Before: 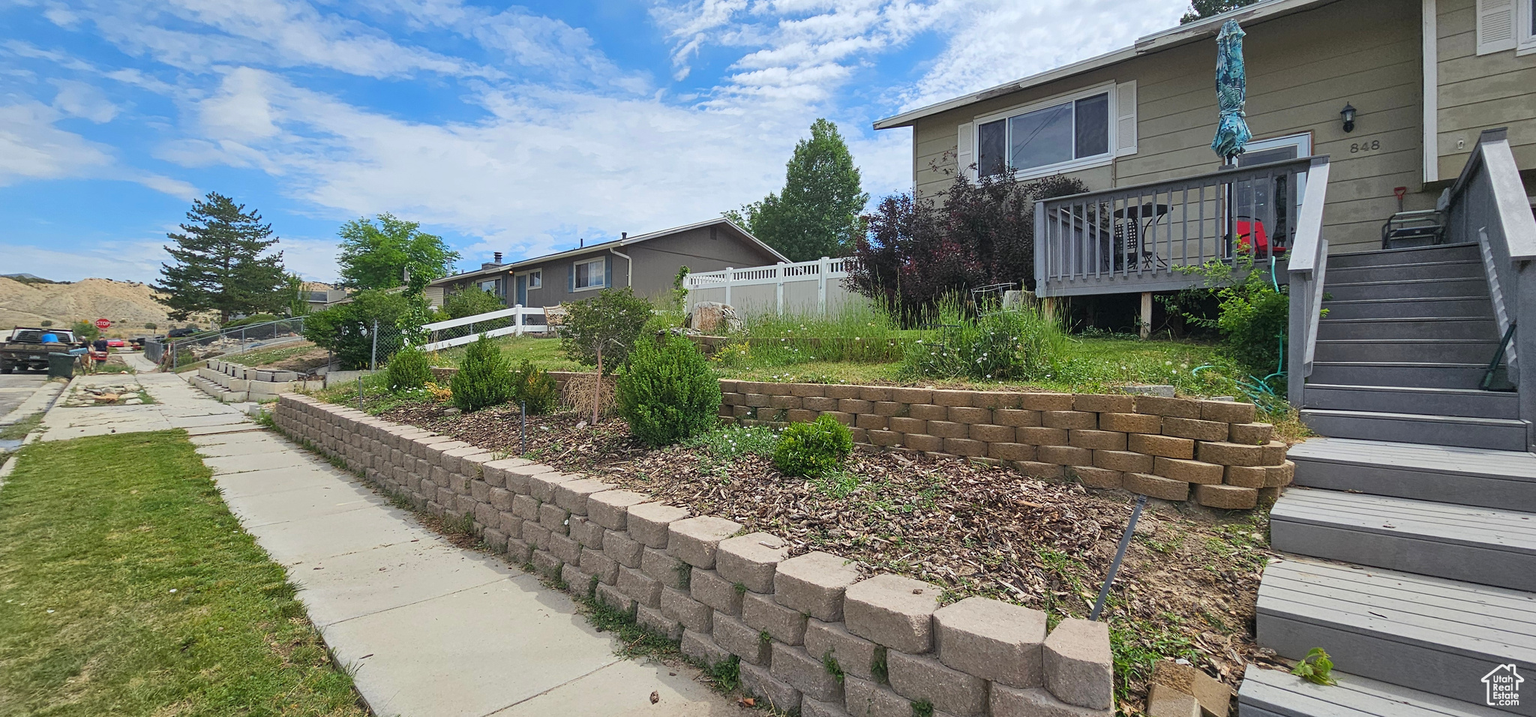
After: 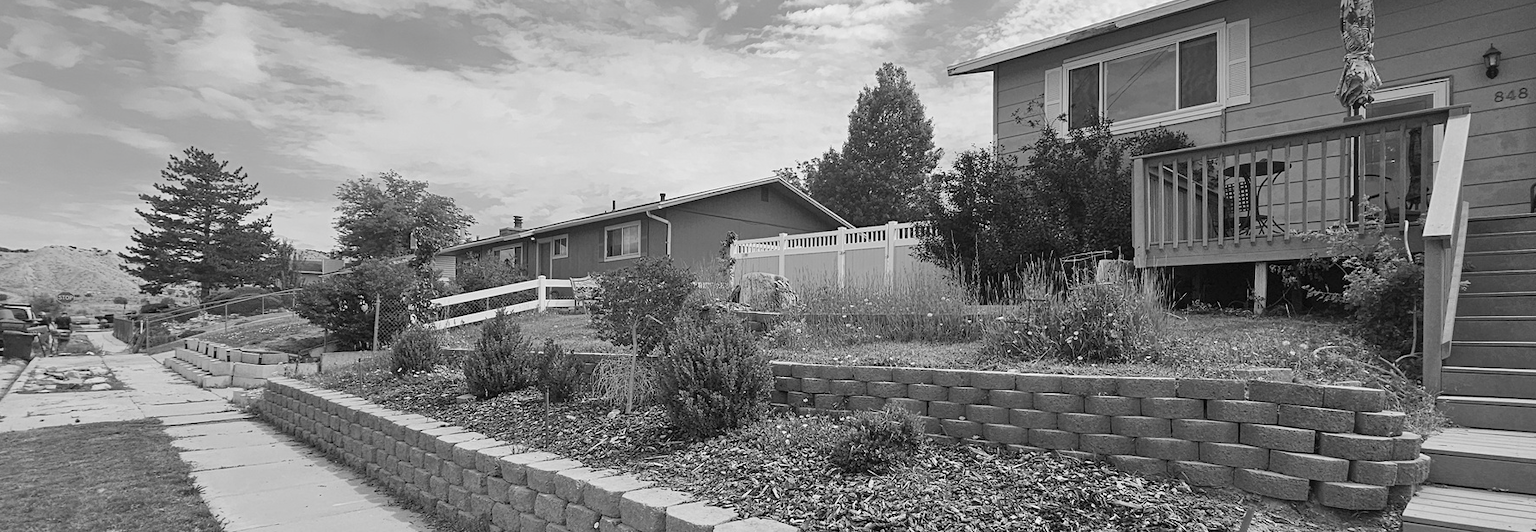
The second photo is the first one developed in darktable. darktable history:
crop: left 2.979%, top 8.94%, right 9.668%, bottom 26.152%
contrast brightness saturation: saturation -0.996
